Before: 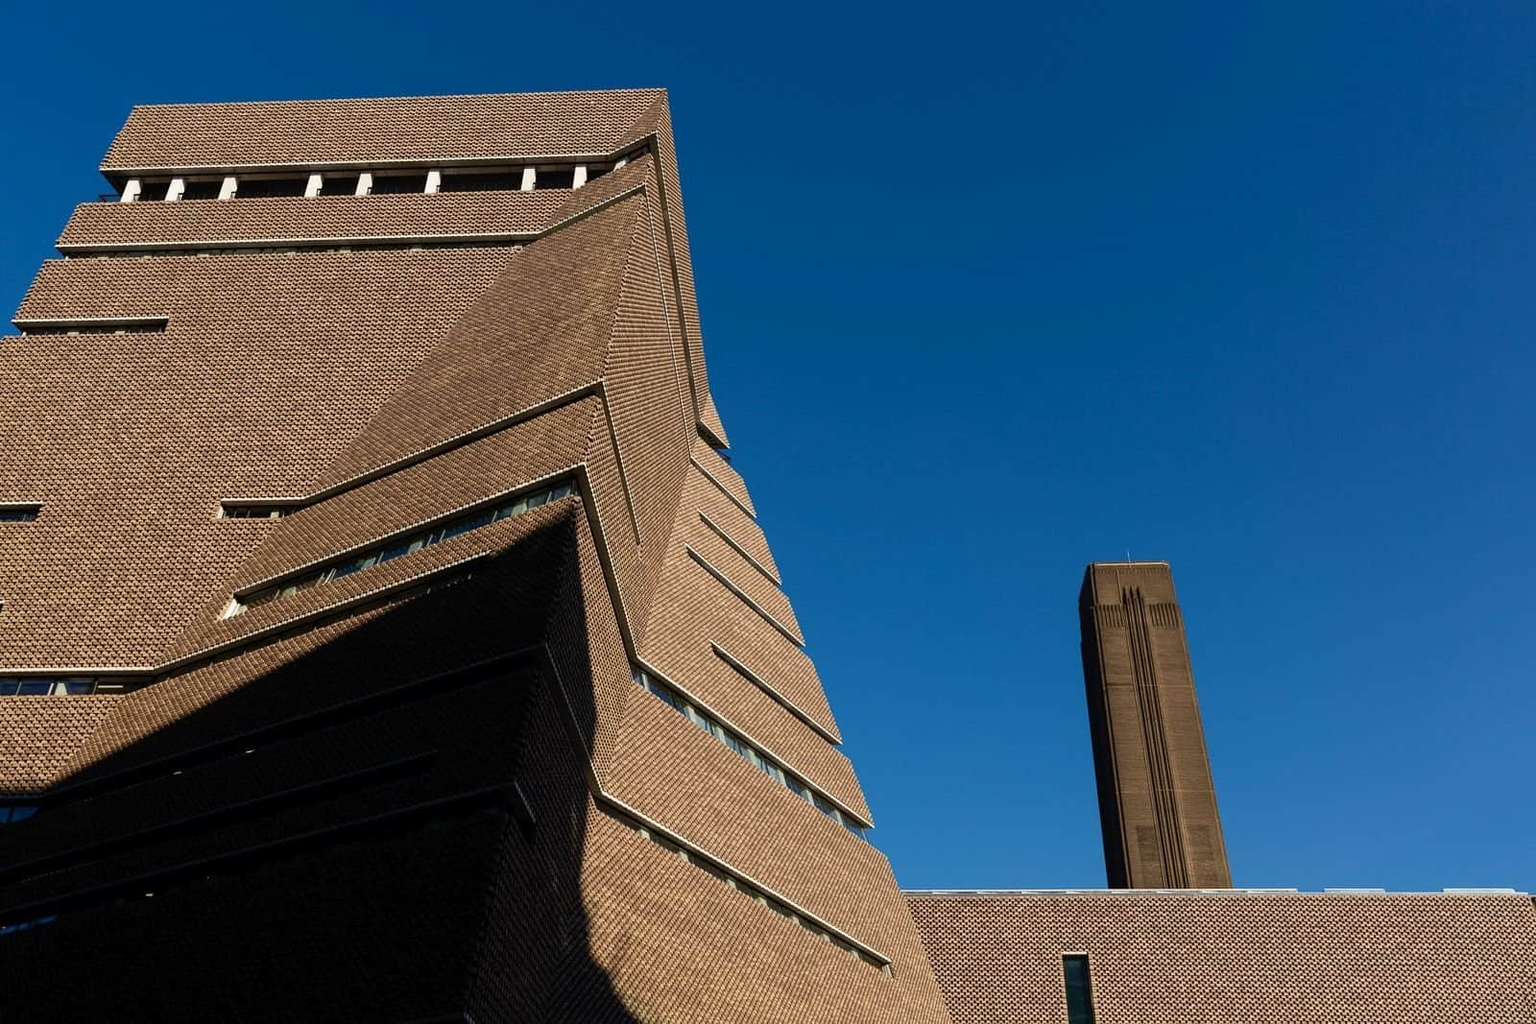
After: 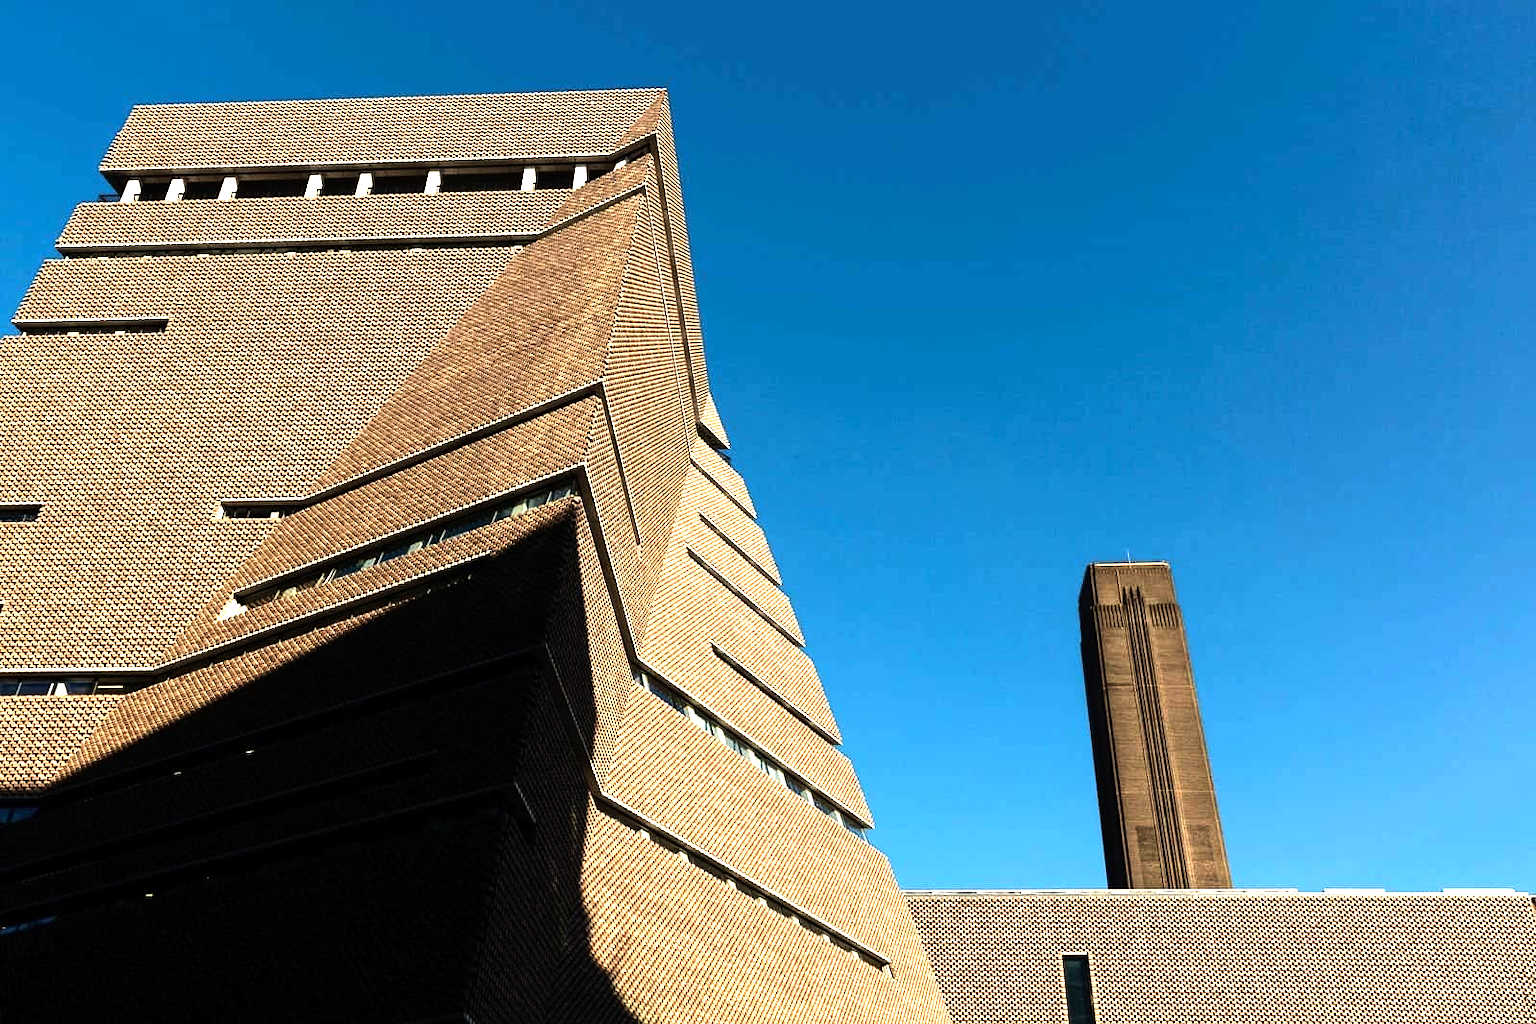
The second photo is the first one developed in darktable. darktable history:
exposure: exposure 0.766 EV, compensate highlight preservation false
white balance: red 1.029, blue 0.92
tone equalizer: -8 EV -1.08 EV, -7 EV -1.01 EV, -6 EV -0.867 EV, -5 EV -0.578 EV, -3 EV 0.578 EV, -2 EV 0.867 EV, -1 EV 1.01 EV, +0 EV 1.08 EV, edges refinement/feathering 500, mask exposure compensation -1.57 EV, preserve details no
